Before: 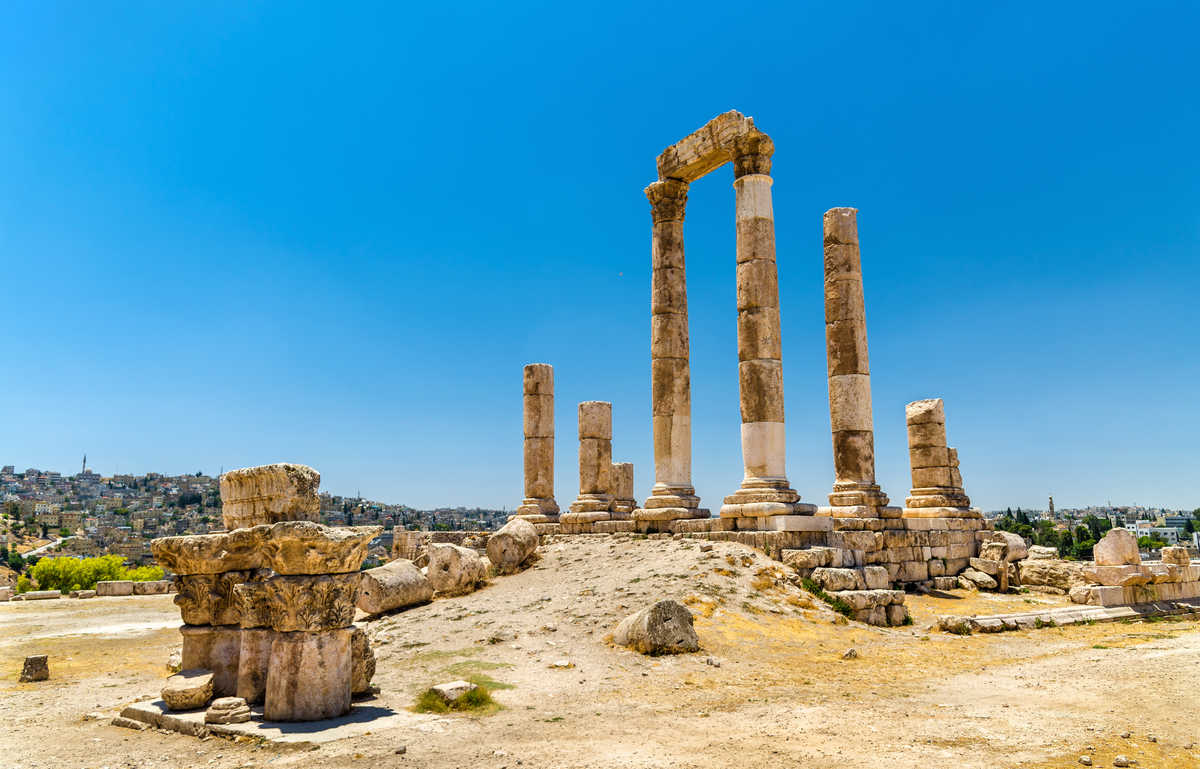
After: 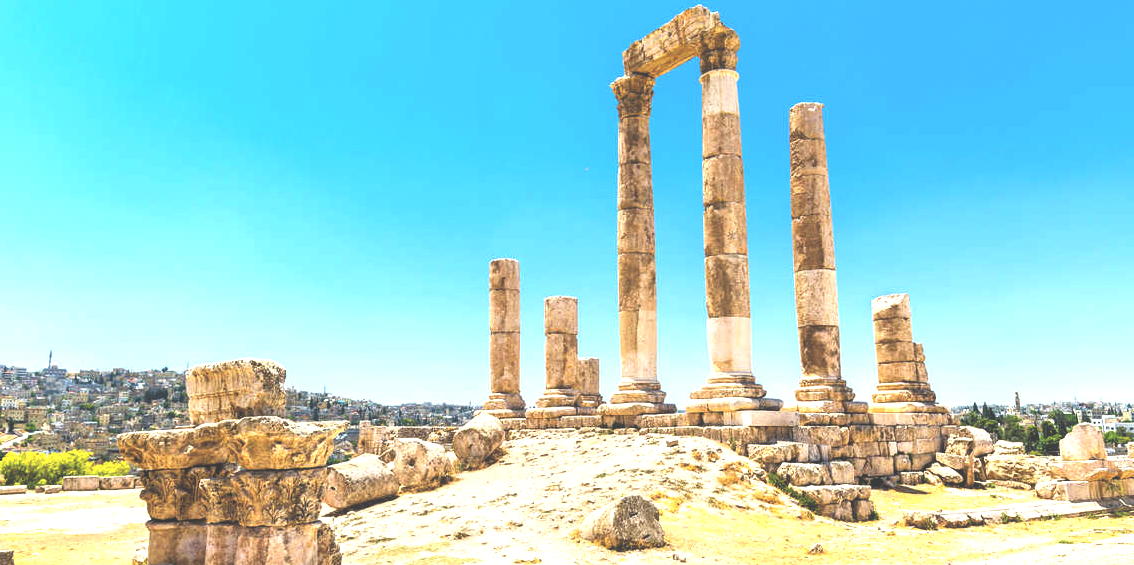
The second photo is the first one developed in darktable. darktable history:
crop and rotate: left 2.879%, top 13.74%, right 2.551%, bottom 12.689%
tone equalizer: -8 EV -1.1 EV, -7 EV -0.987 EV, -6 EV -0.833 EV, -5 EV -0.544 EV, -3 EV 0.593 EV, -2 EV 0.851 EV, -1 EV 0.991 EV, +0 EV 1.08 EV
exposure: black level correction -0.028, compensate highlight preservation false
